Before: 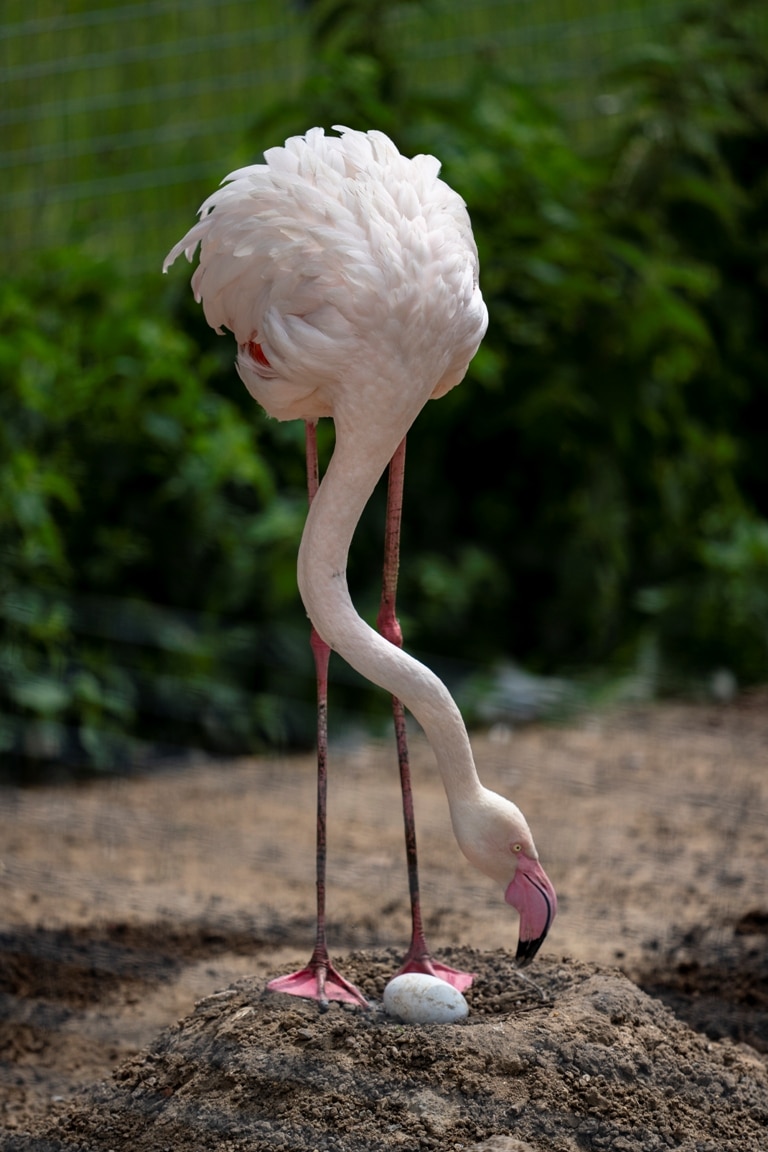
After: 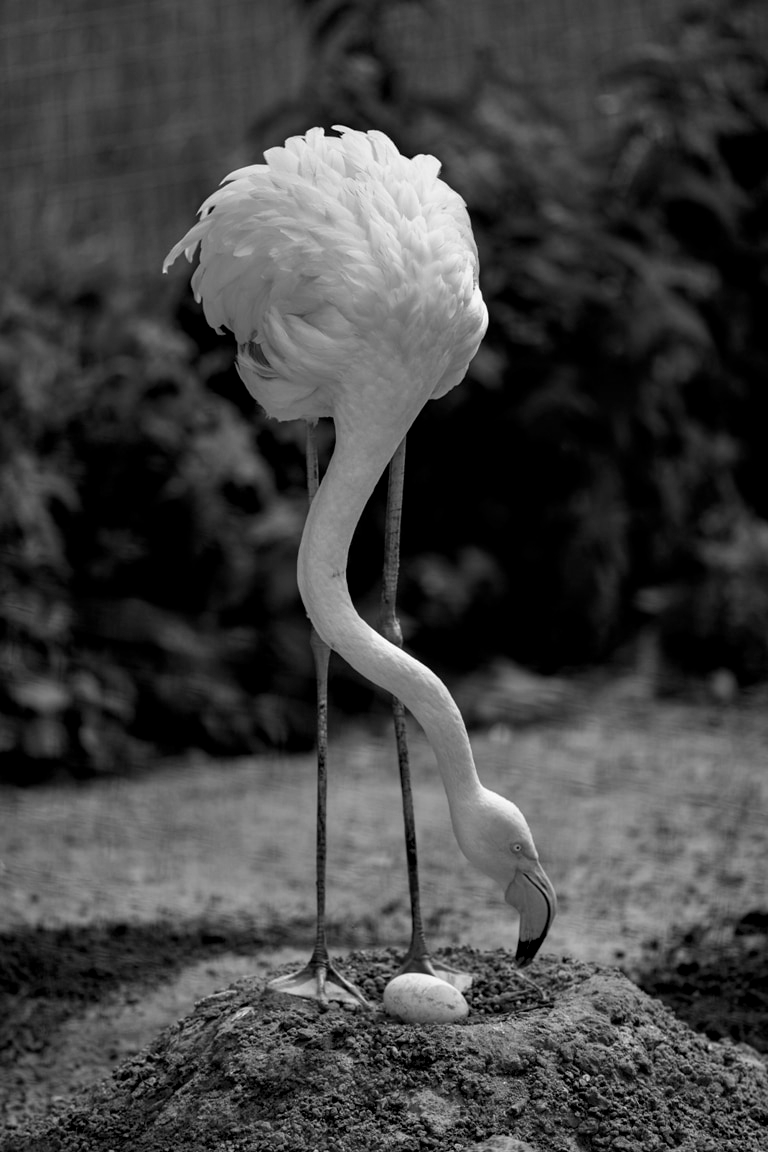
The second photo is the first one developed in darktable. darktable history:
contrast equalizer: octaves 7, y [[0.528 ×6], [0.514 ×6], [0.362 ×6], [0 ×6], [0 ×6]]
monochrome: a -92.57, b 58.91
